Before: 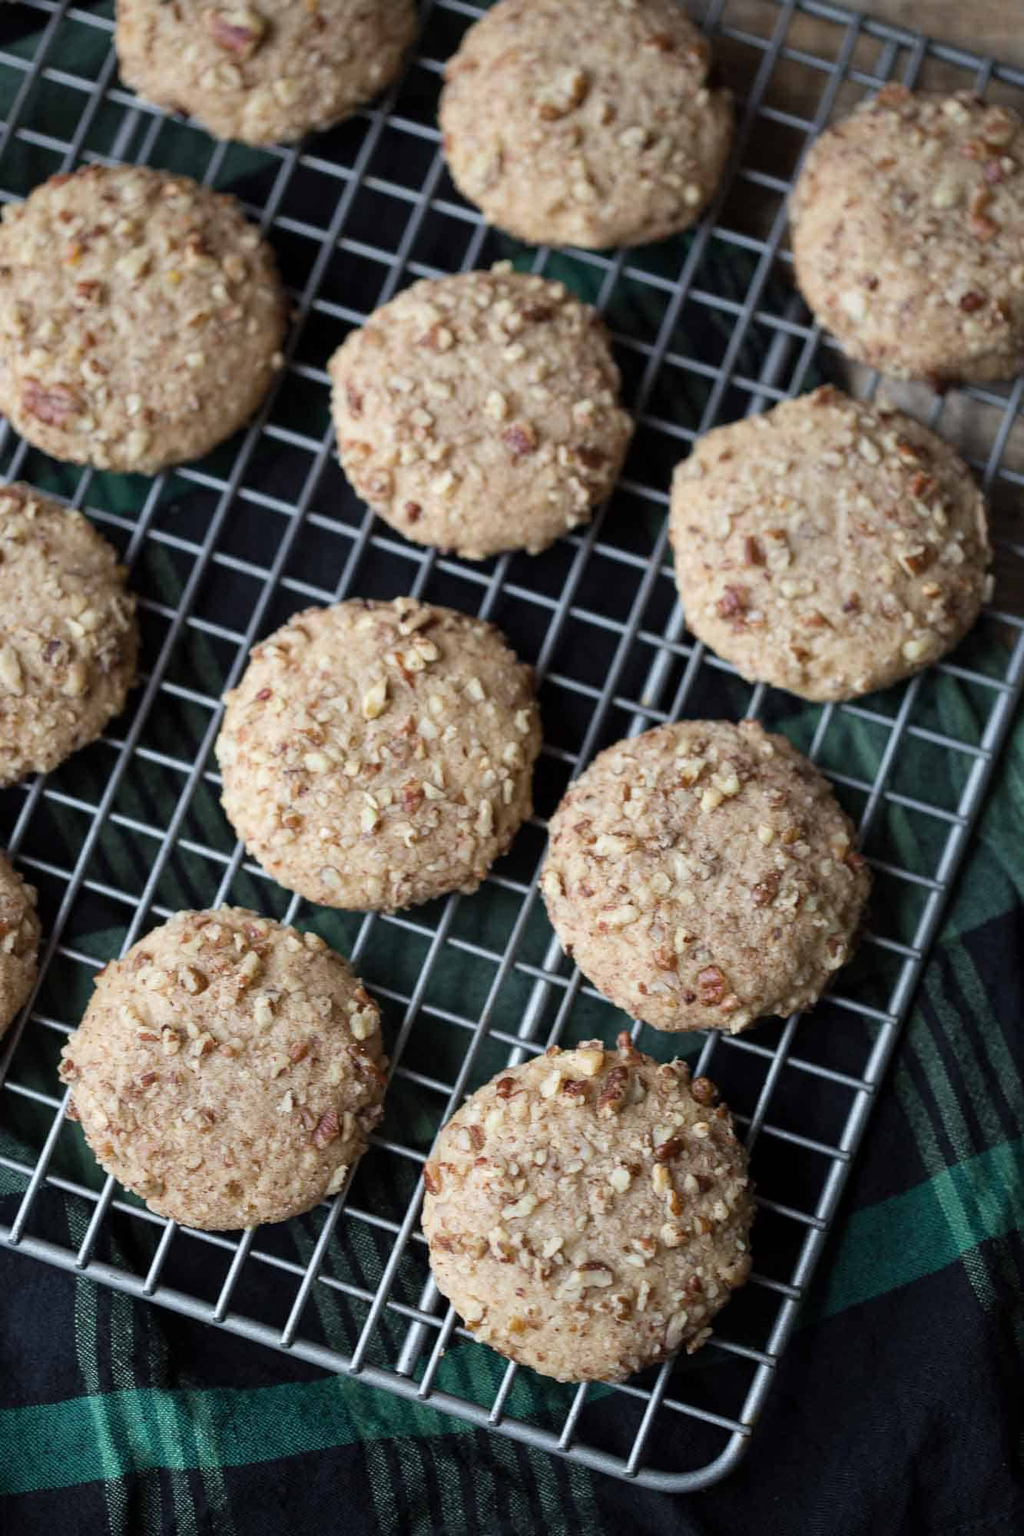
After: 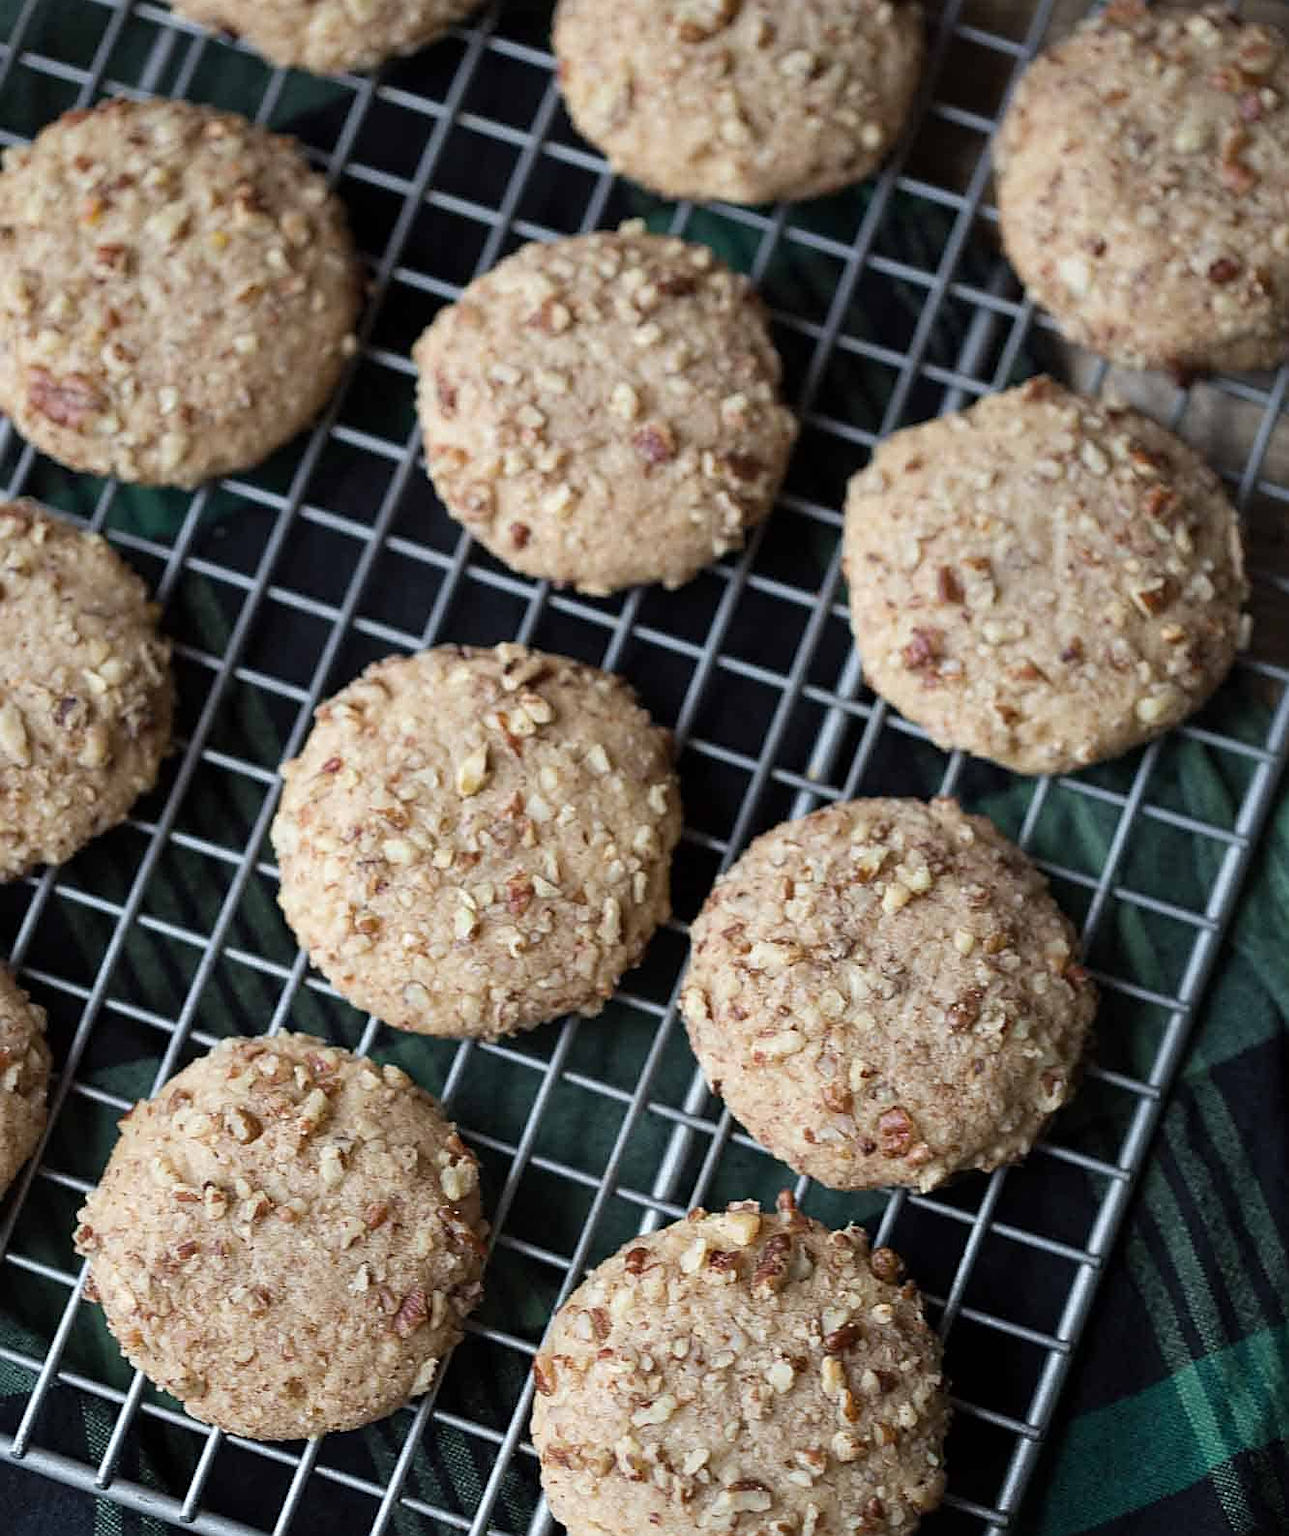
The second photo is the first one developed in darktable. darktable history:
sharpen: on, module defaults
crop and rotate: top 5.666%, bottom 14.909%
